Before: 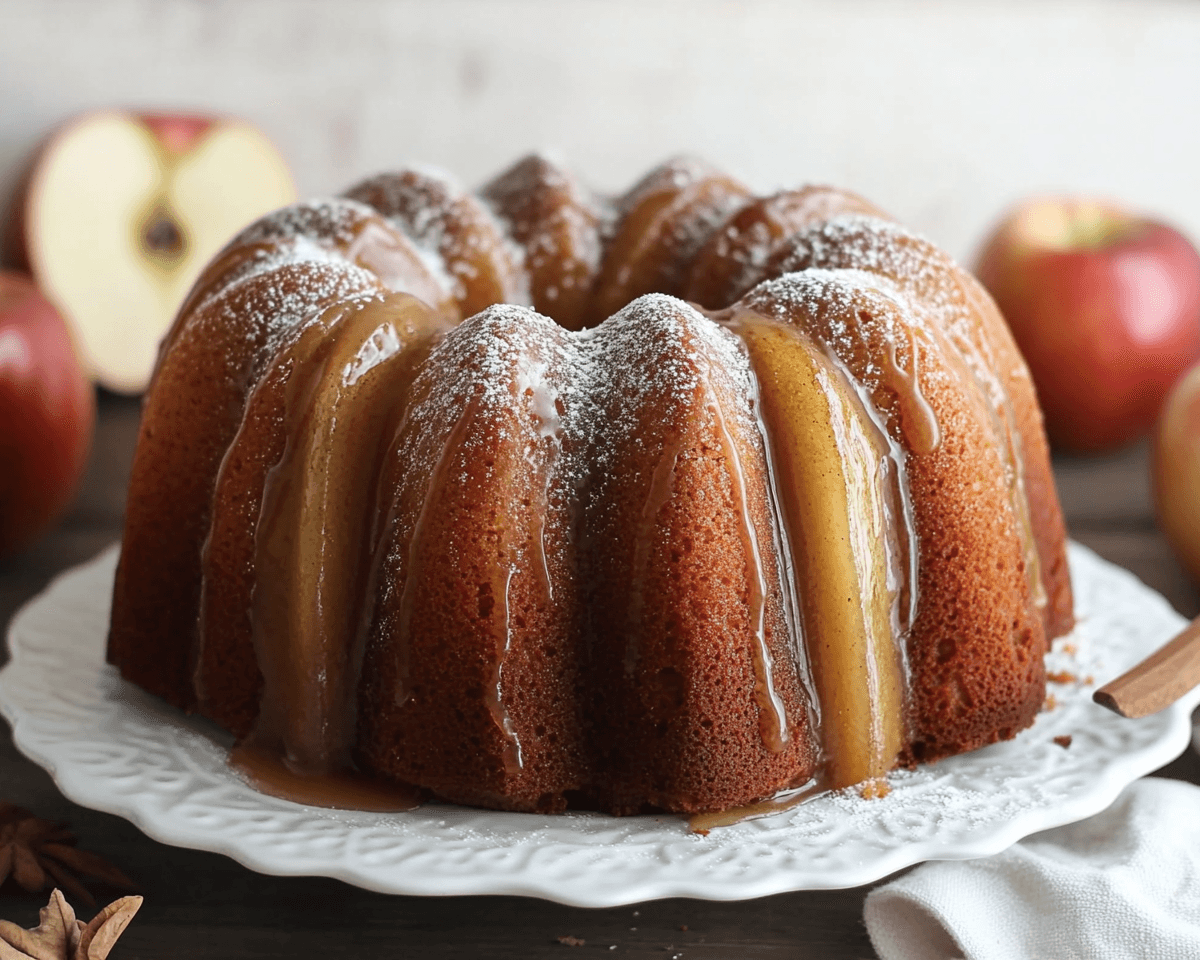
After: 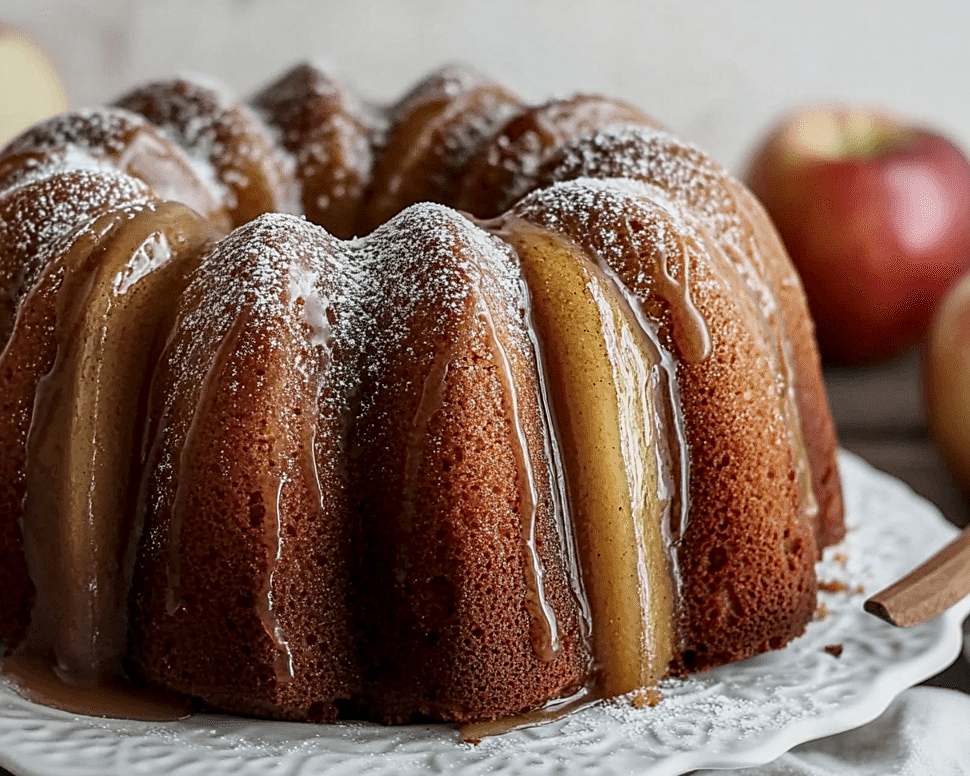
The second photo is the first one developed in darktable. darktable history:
crop: left 19.159%, top 9.58%, bottom 9.58%
local contrast: detail 150%
sharpen: on, module defaults
exposure: exposure -0.492 EV, compensate highlight preservation false
